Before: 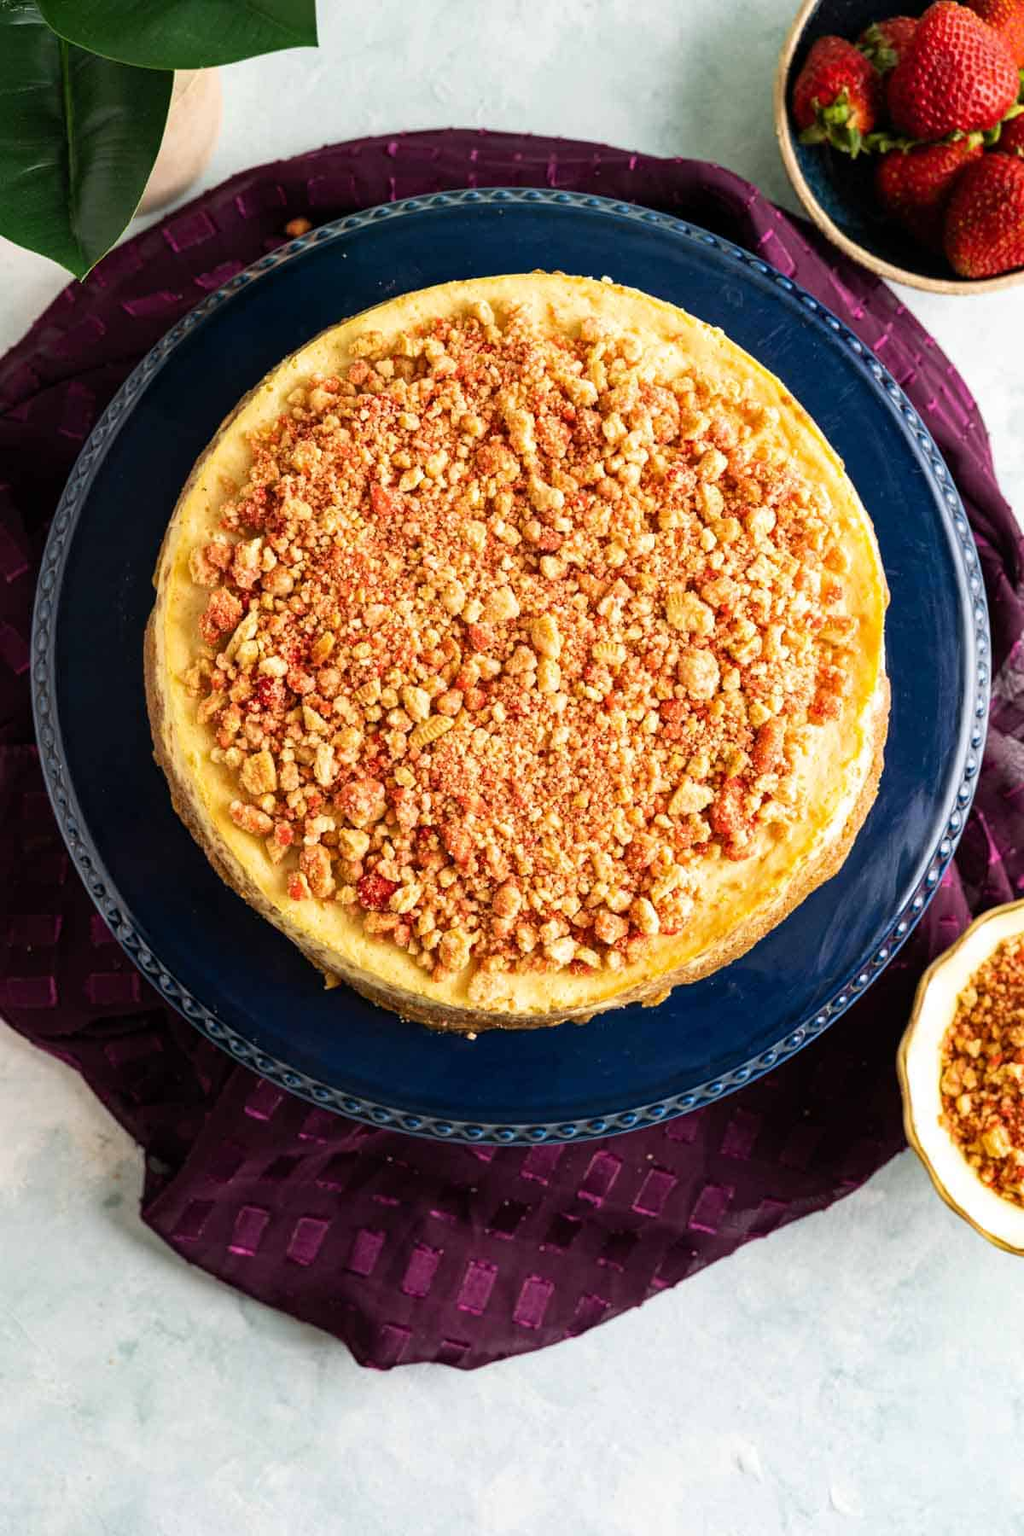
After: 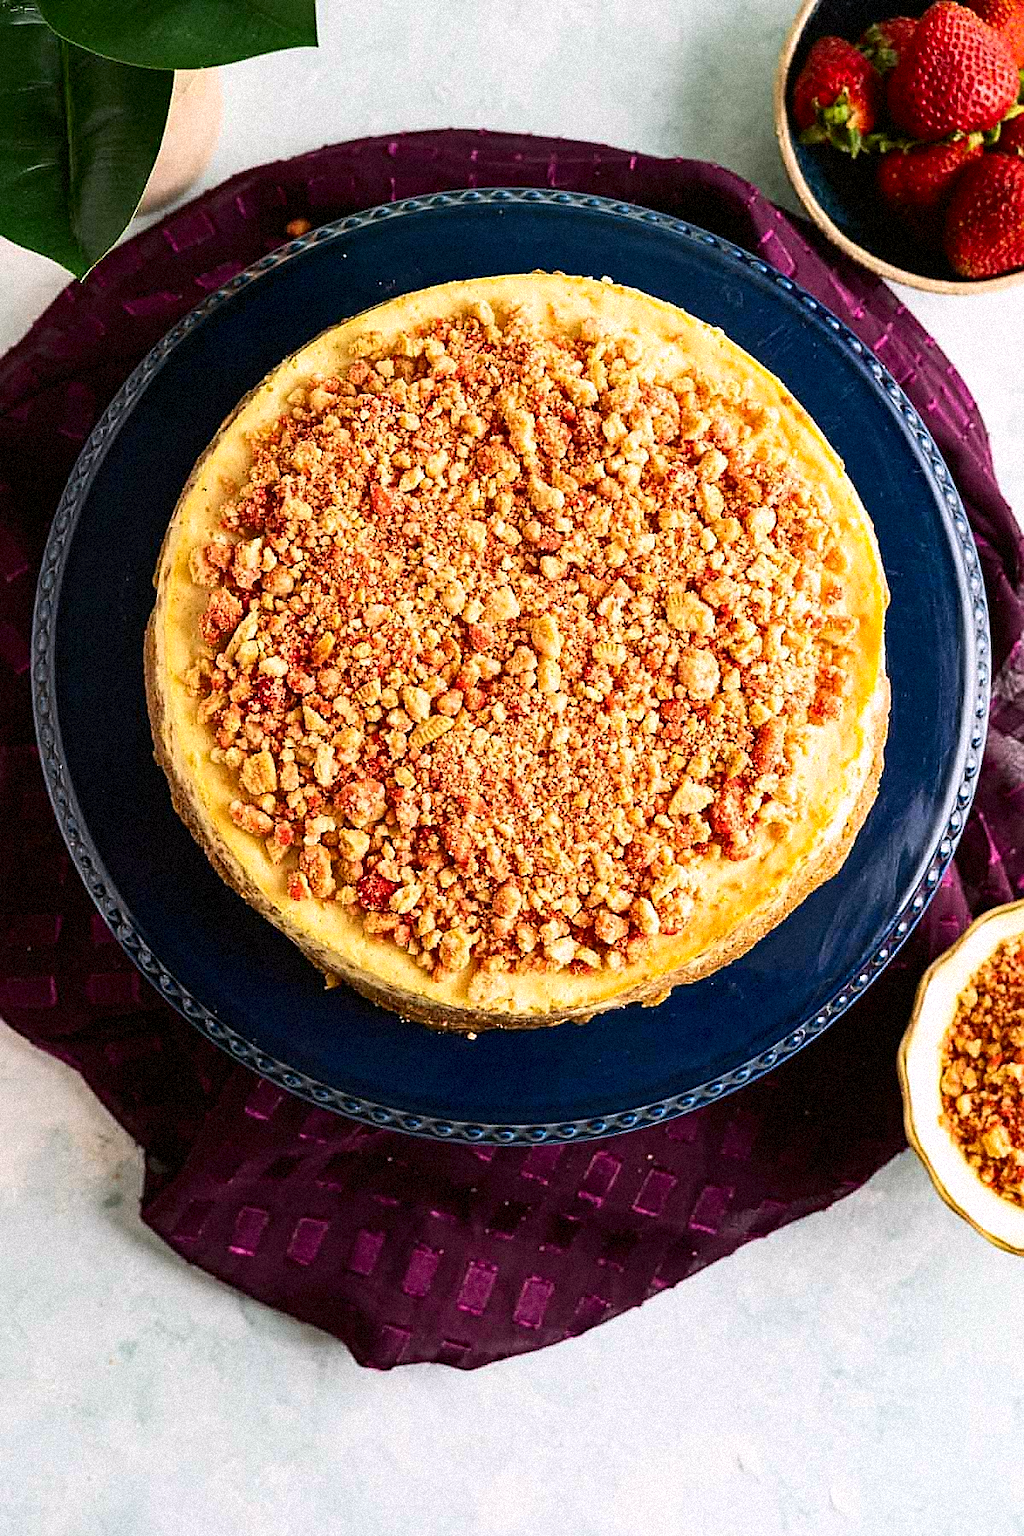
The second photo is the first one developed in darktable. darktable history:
sharpen: radius 1.4, amount 1.25, threshold 0.7
contrast brightness saturation: contrast 0.15, brightness -0.01, saturation 0.1
grain: coarseness 9.38 ISO, strength 34.99%, mid-tones bias 0%
color correction: highlights a* 3.12, highlights b* -1.55, shadows a* -0.101, shadows b* 2.52, saturation 0.98
